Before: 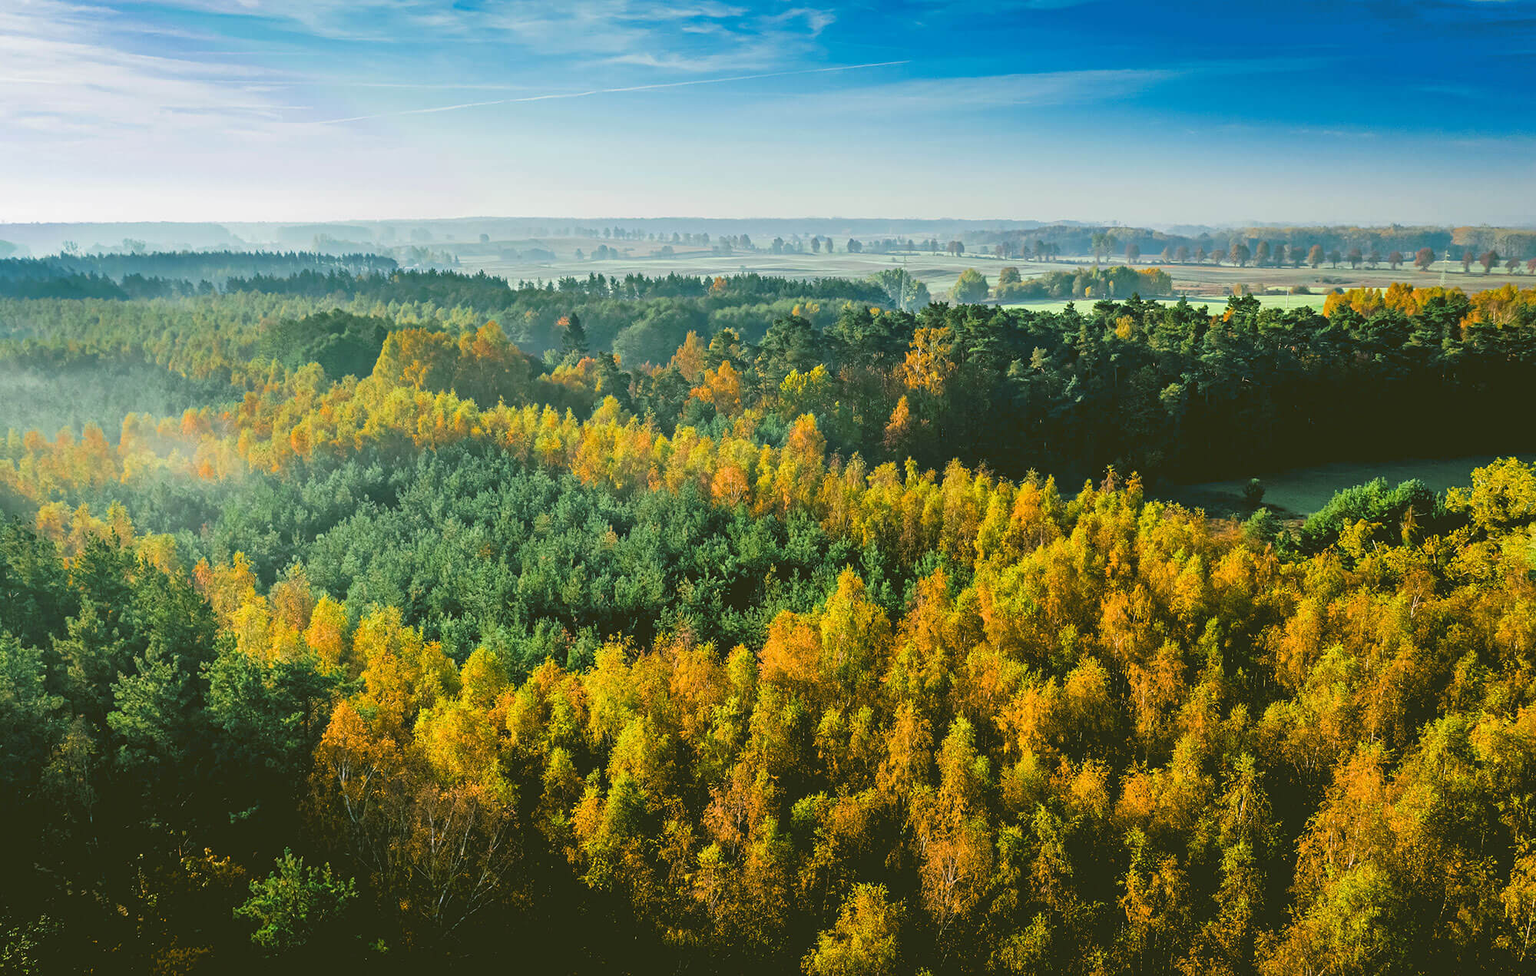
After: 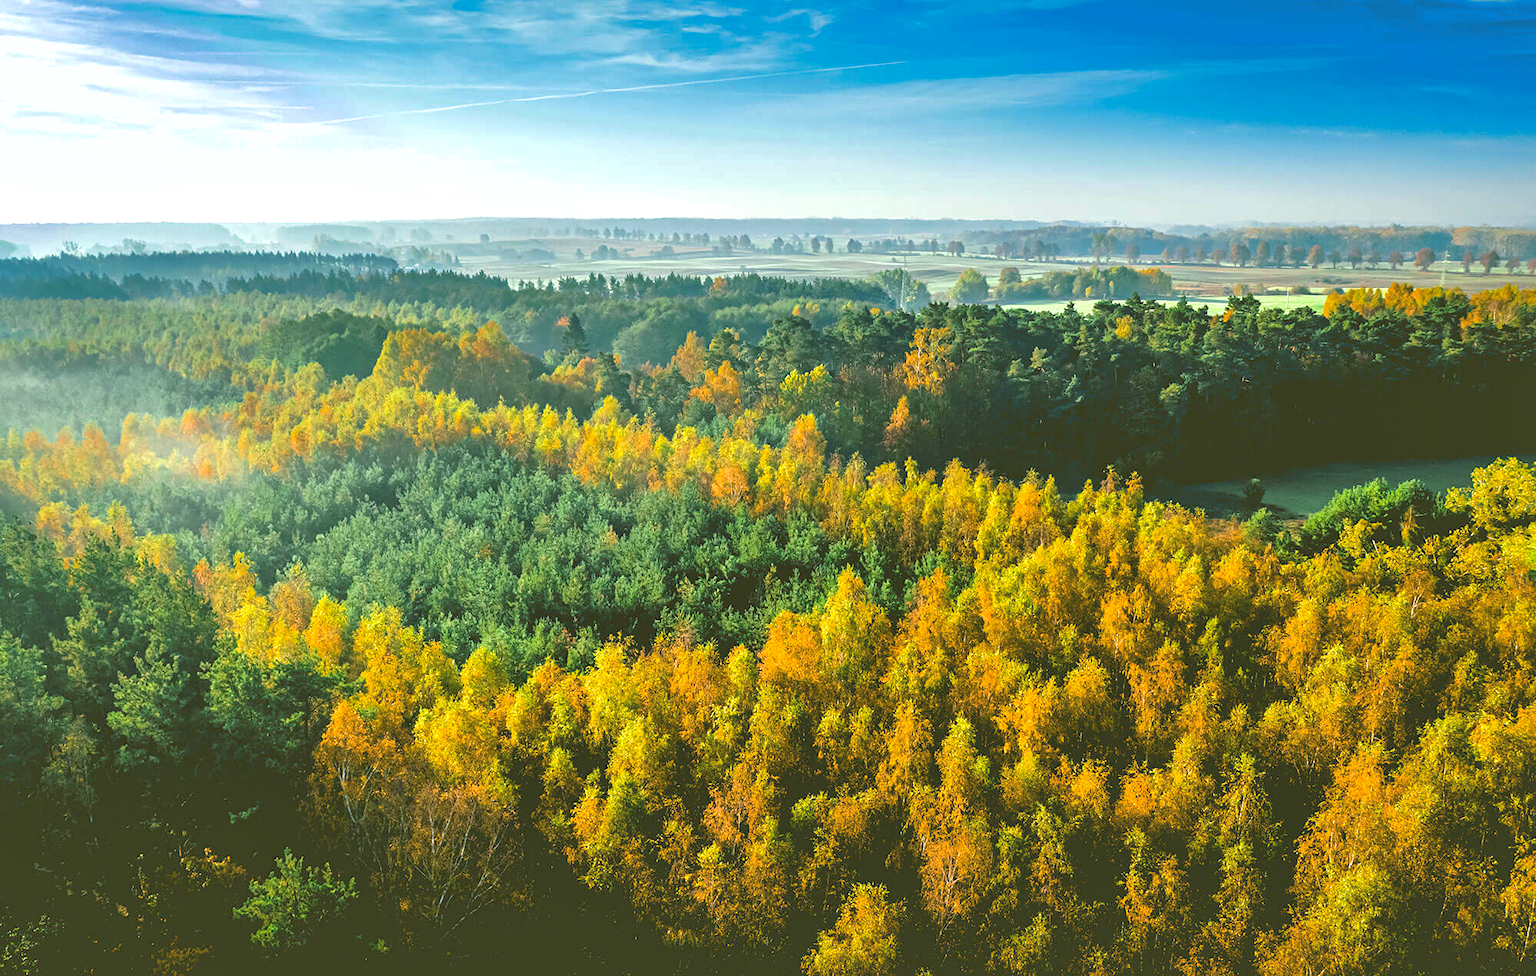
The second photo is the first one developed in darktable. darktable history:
shadows and highlights: on, module defaults
exposure: exposure 0.507 EV, compensate highlight preservation false
